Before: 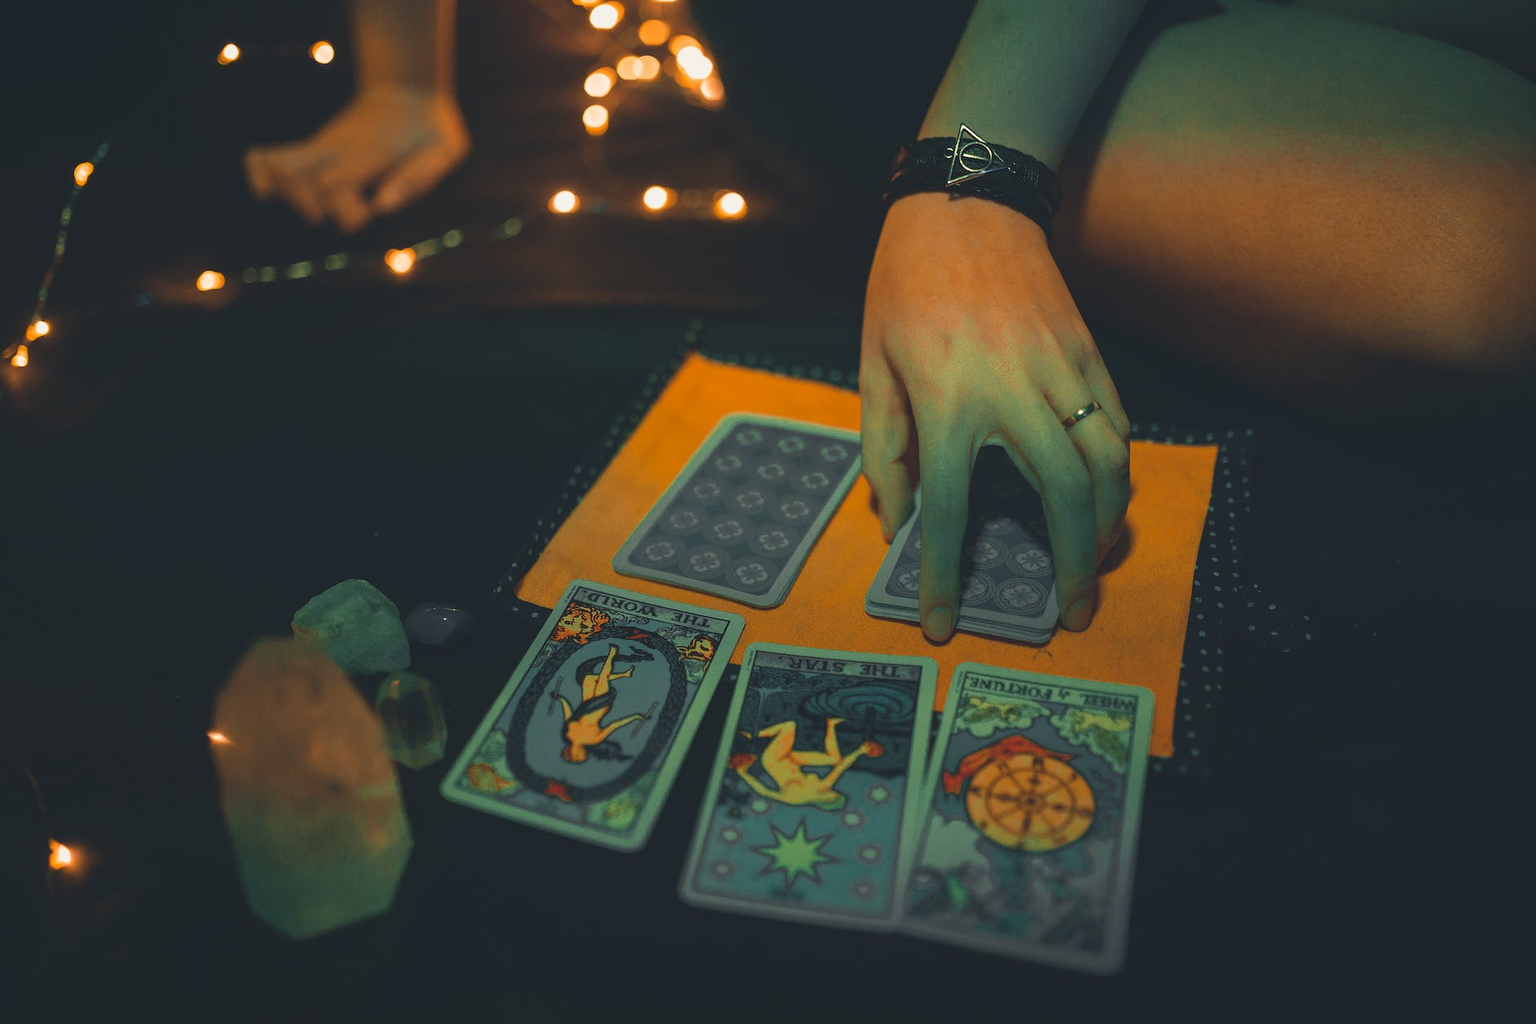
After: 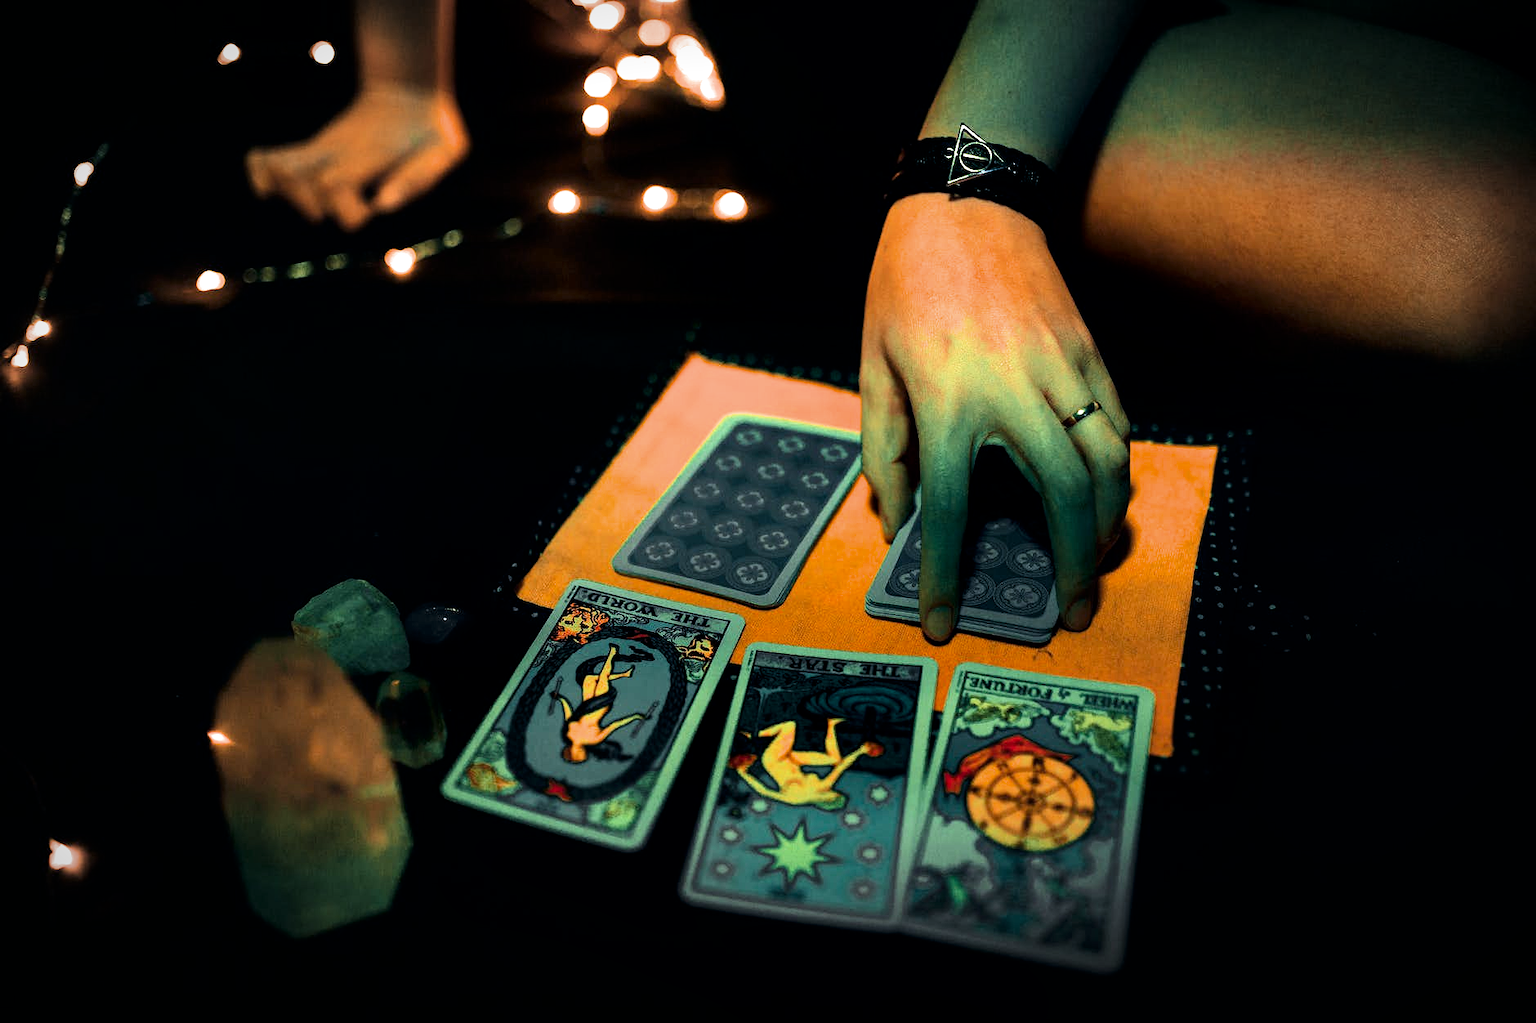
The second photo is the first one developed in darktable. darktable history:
contrast brightness saturation: contrast 0.067, brightness -0.152, saturation 0.113
vignetting: fall-off start 86.37%, brightness -0.575, automatic ratio true, unbound false
tone equalizer: -8 EV -0.764 EV, -7 EV -0.682 EV, -6 EV -0.573 EV, -5 EV -0.382 EV, -3 EV 0.373 EV, -2 EV 0.6 EV, -1 EV 0.689 EV, +0 EV 0.767 EV
filmic rgb: middle gray luminance 9.75%, black relative exposure -8.62 EV, white relative exposure 3.32 EV, target black luminance 0%, hardness 5.2, latitude 44.6%, contrast 1.307, highlights saturation mix 4.24%, shadows ↔ highlights balance 25.17%, color science v6 (2022)
contrast equalizer: y [[0.6 ×6], [0.55 ×6], [0 ×6], [0 ×6], [0 ×6]]
